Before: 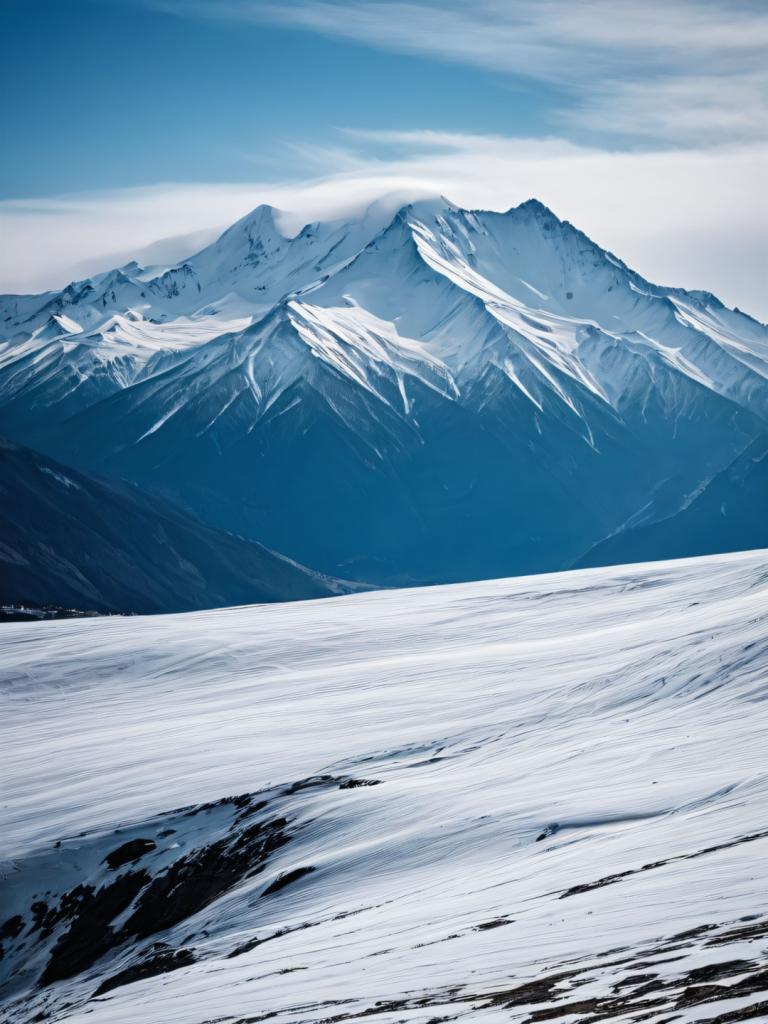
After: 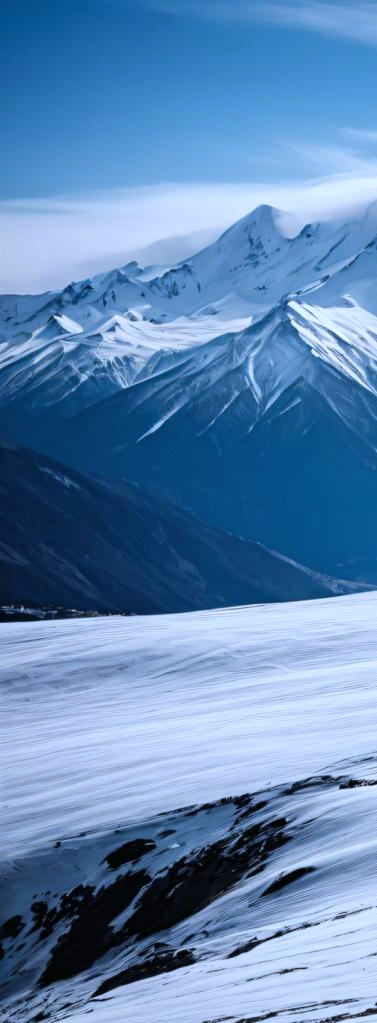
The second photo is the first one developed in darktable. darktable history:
crop and rotate: left 0%, top 0%, right 50.845%
white balance: red 0.926, green 1.003, blue 1.133
